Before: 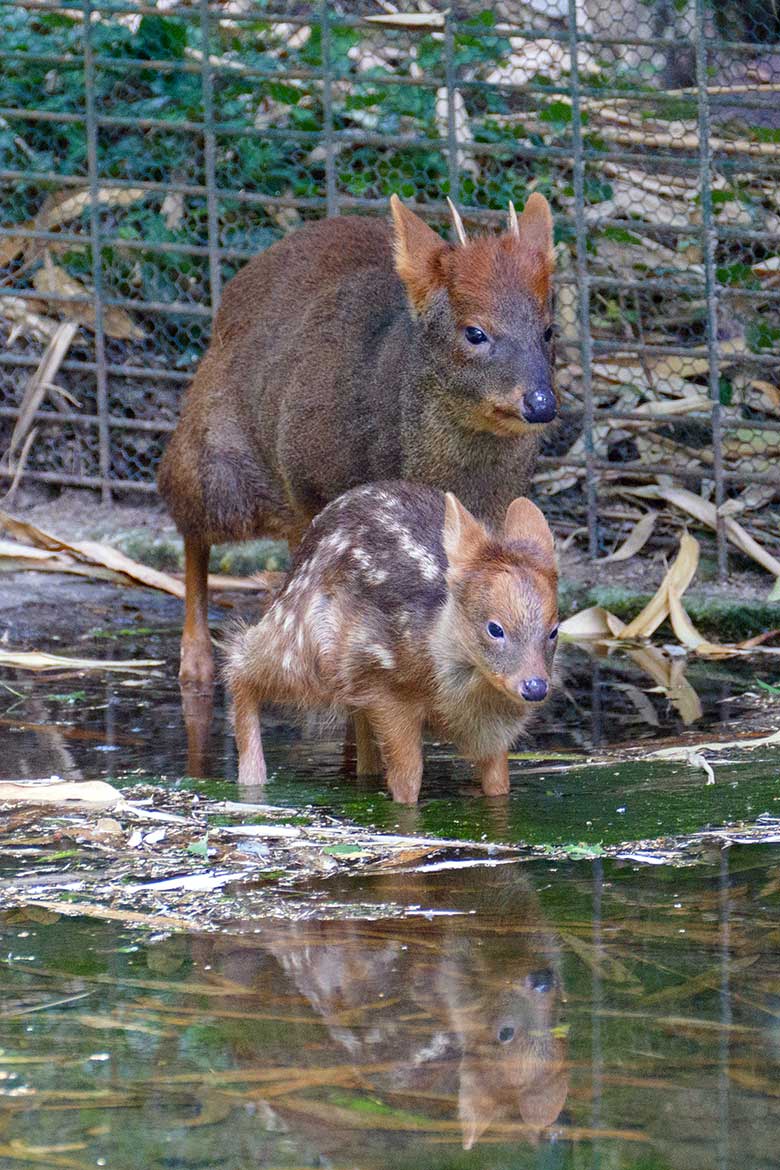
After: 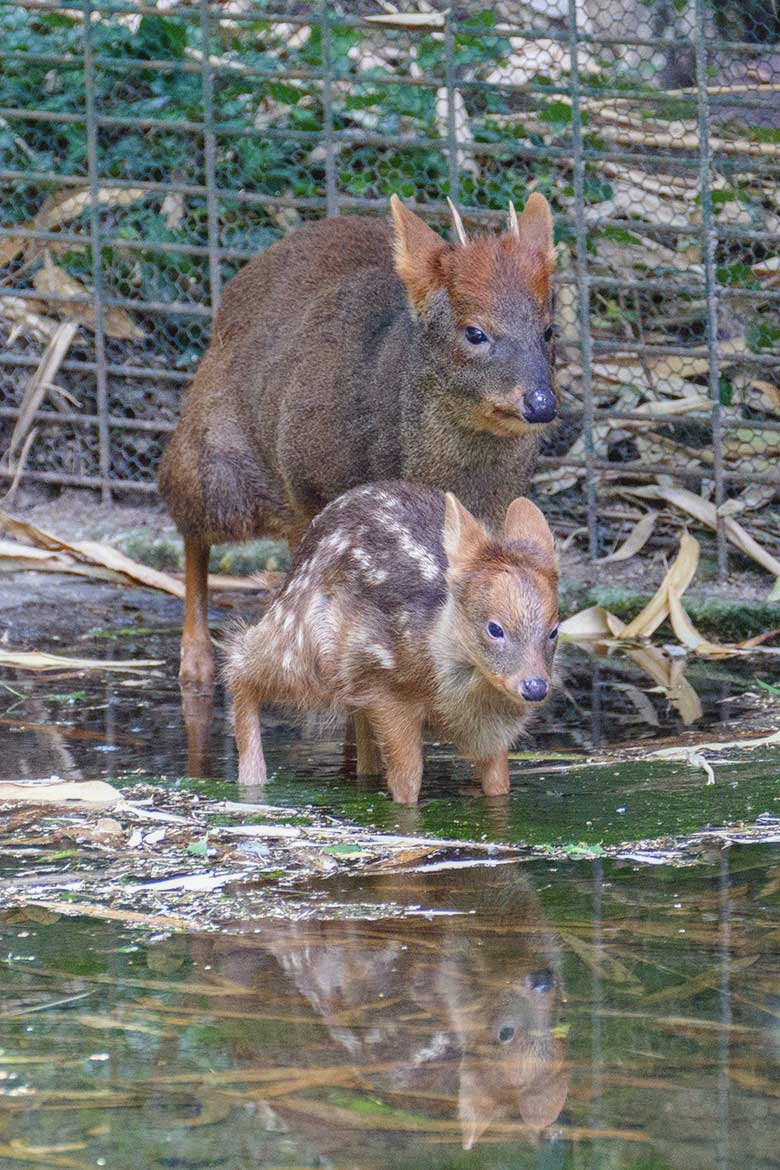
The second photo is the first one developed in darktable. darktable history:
contrast brightness saturation: contrast -0.15, brightness 0.05, saturation -0.12
local contrast: on, module defaults
